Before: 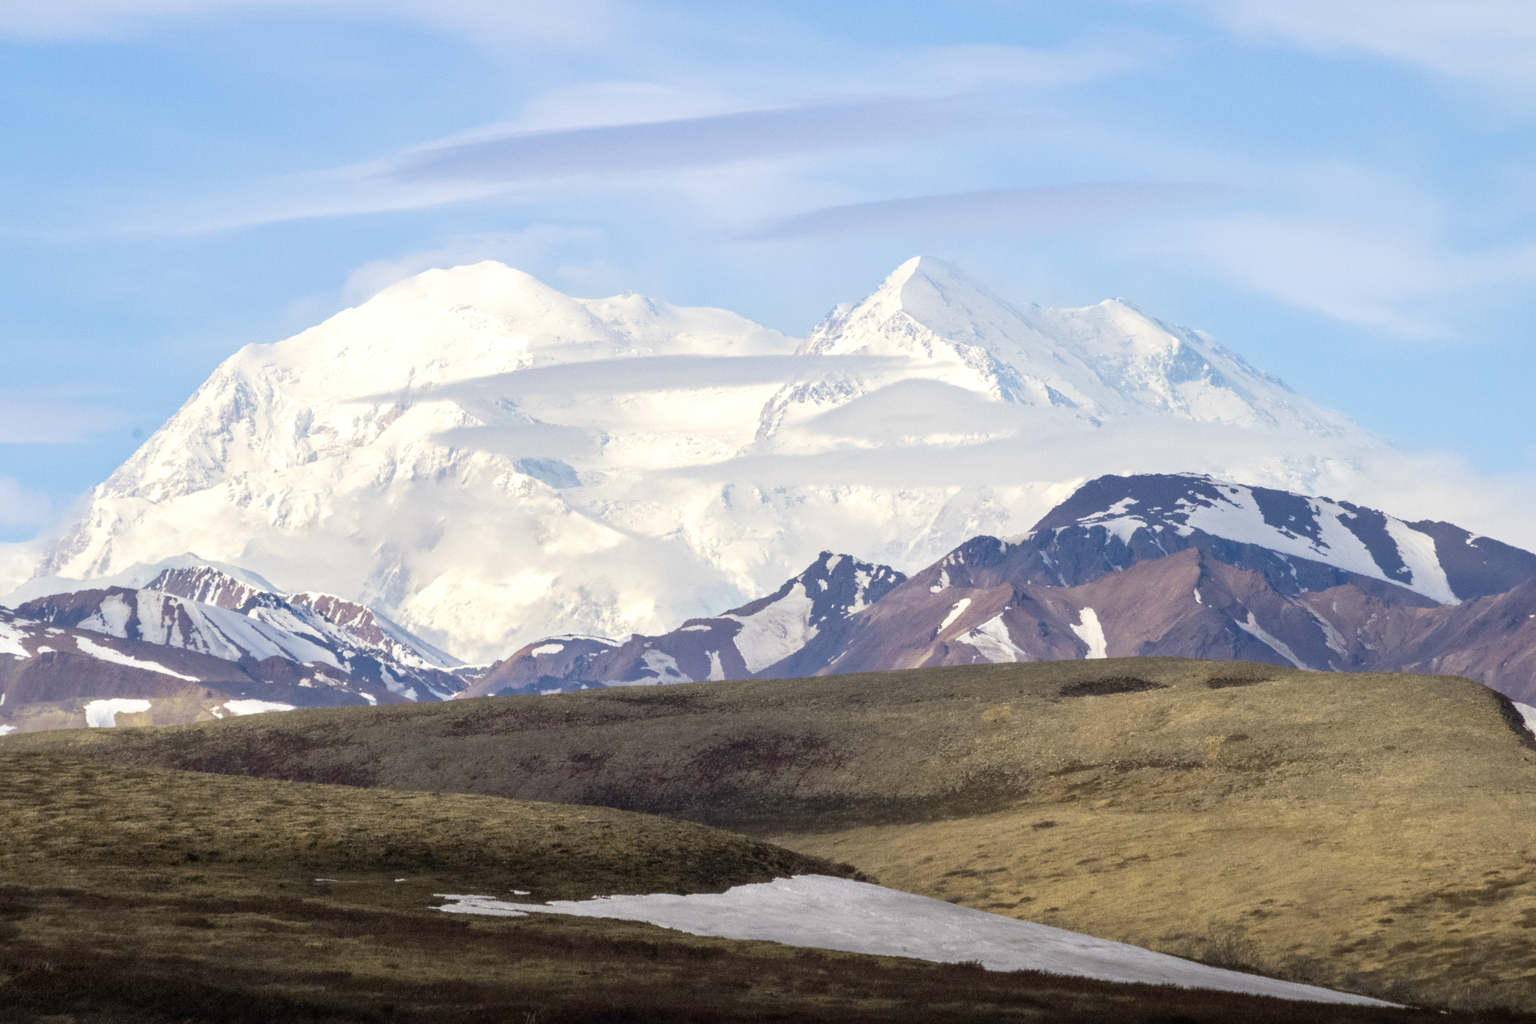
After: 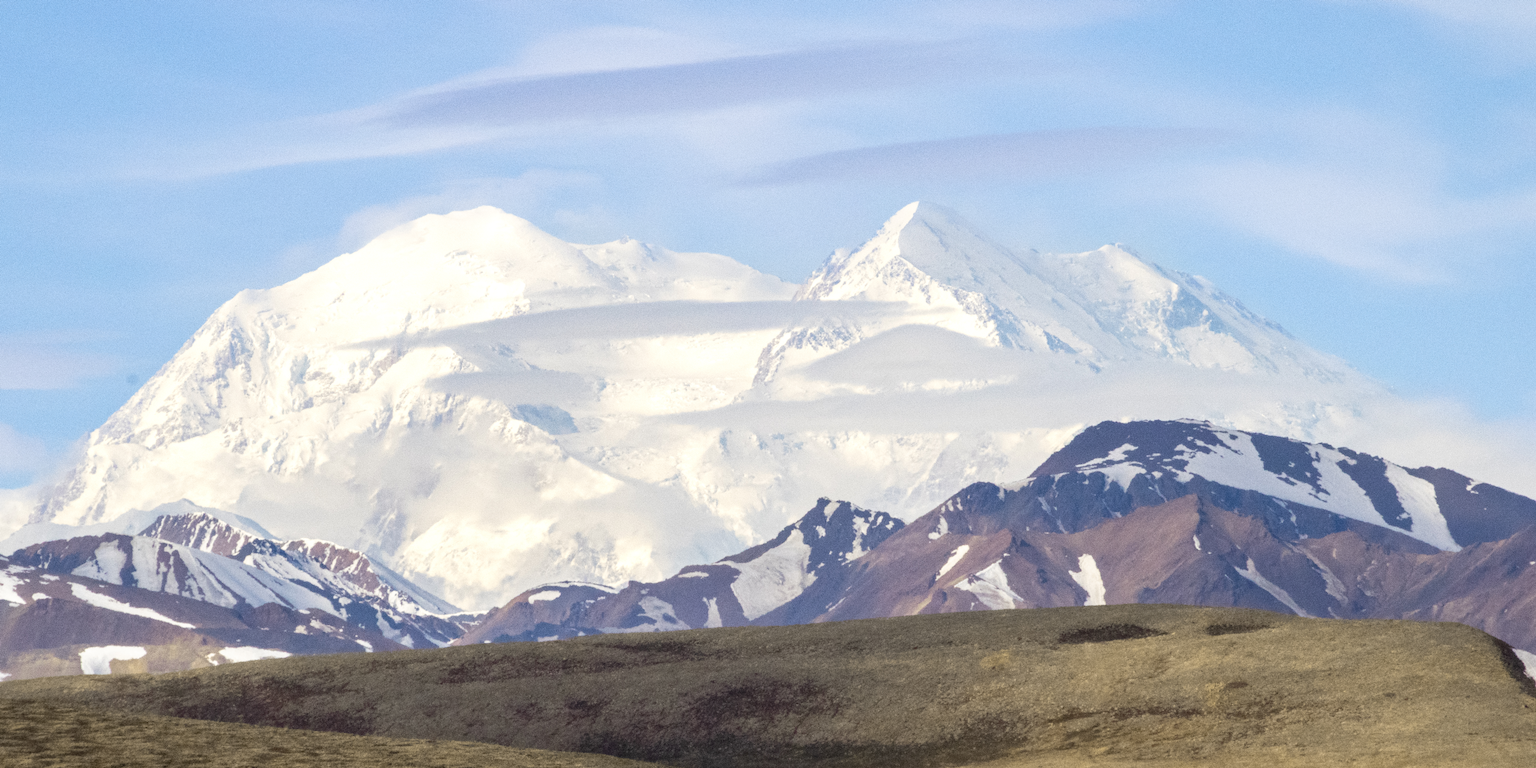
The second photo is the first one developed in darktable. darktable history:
grain: coarseness 0.09 ISO, strength 40%
crop: left 0.387%, top 5.469%, bottom 19.809%
